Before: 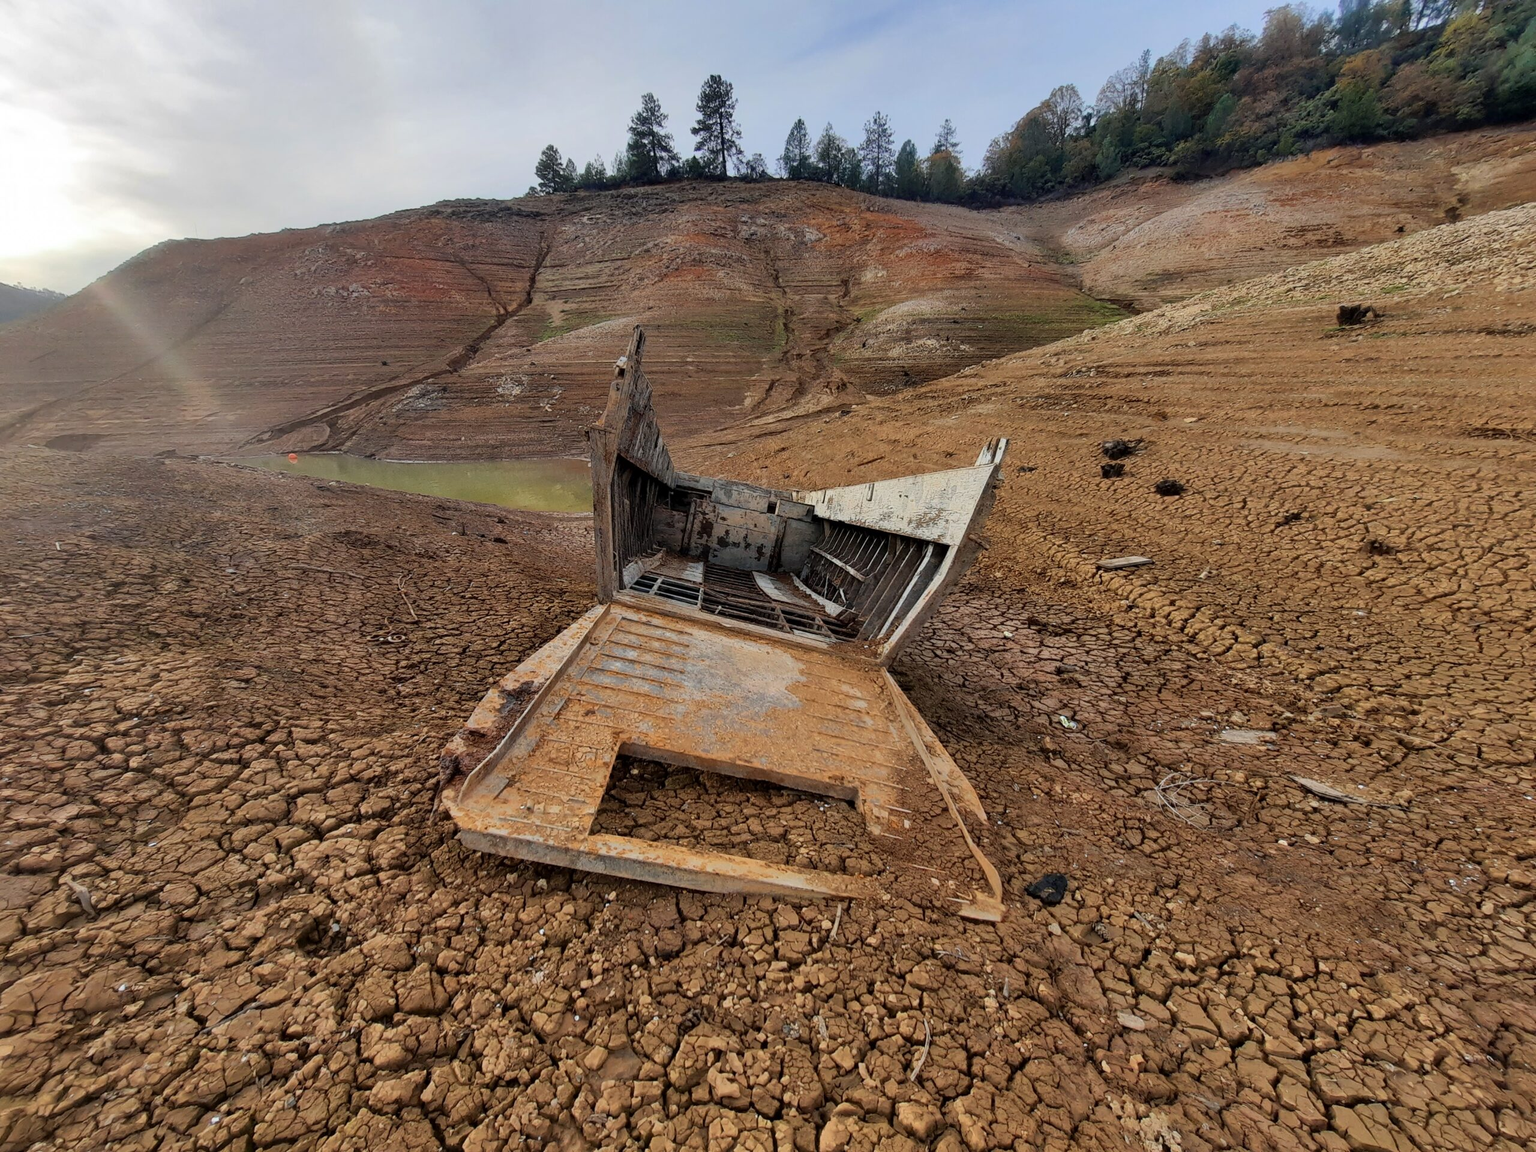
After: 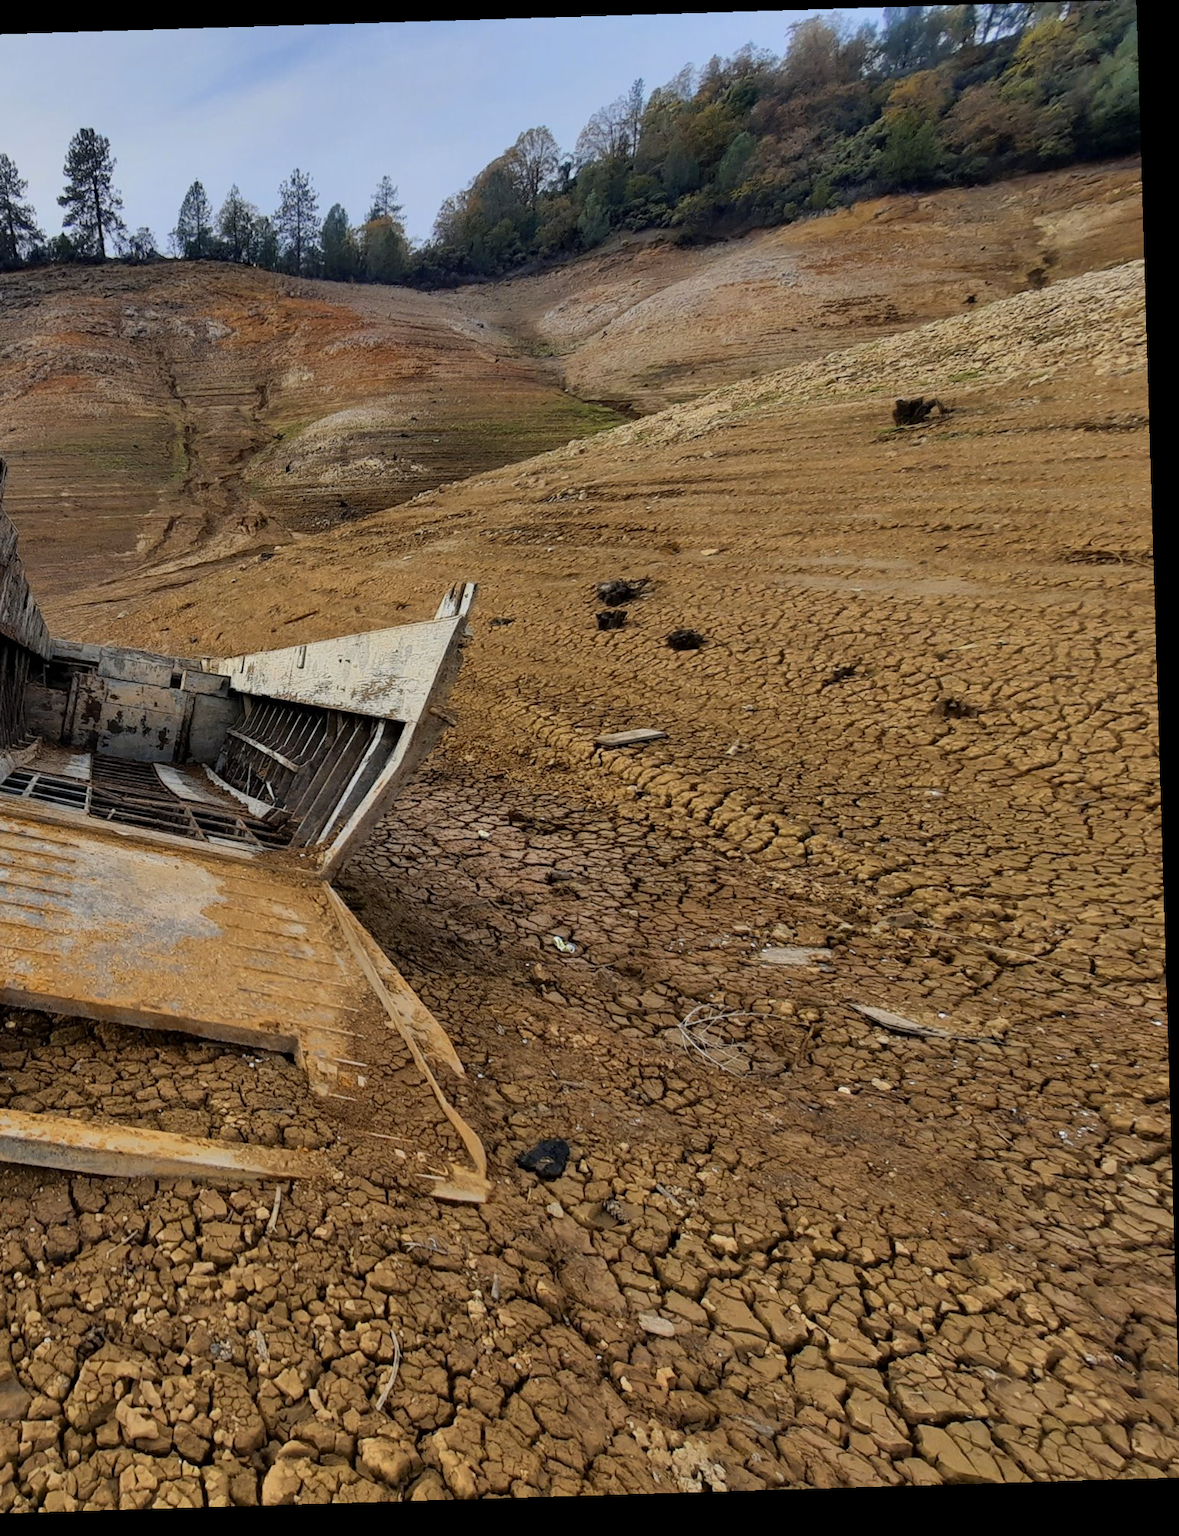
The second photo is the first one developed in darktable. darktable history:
rotate and perspective: rotation -1.75°, automatic cropping off
crop: left 41.402%
color contrast: green-magenta contrast 0.8, blue-yellow contrast 1.1, unbound 0
